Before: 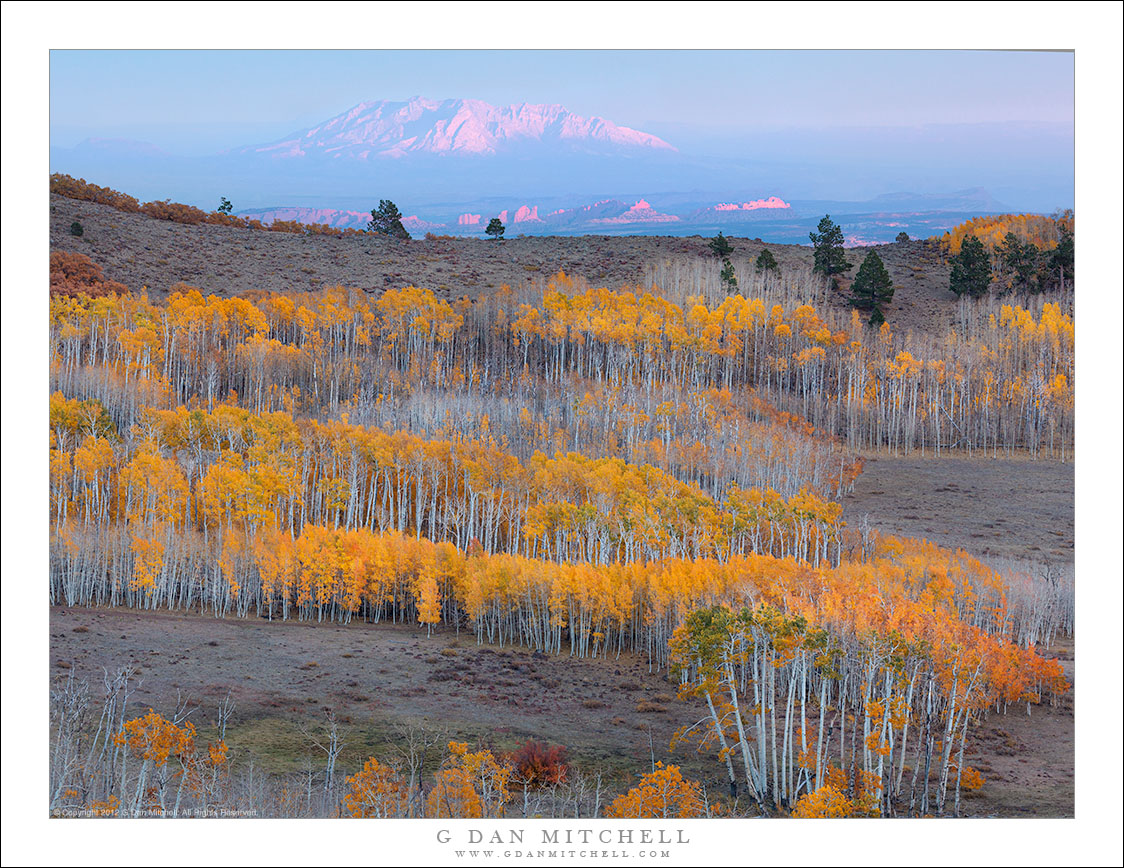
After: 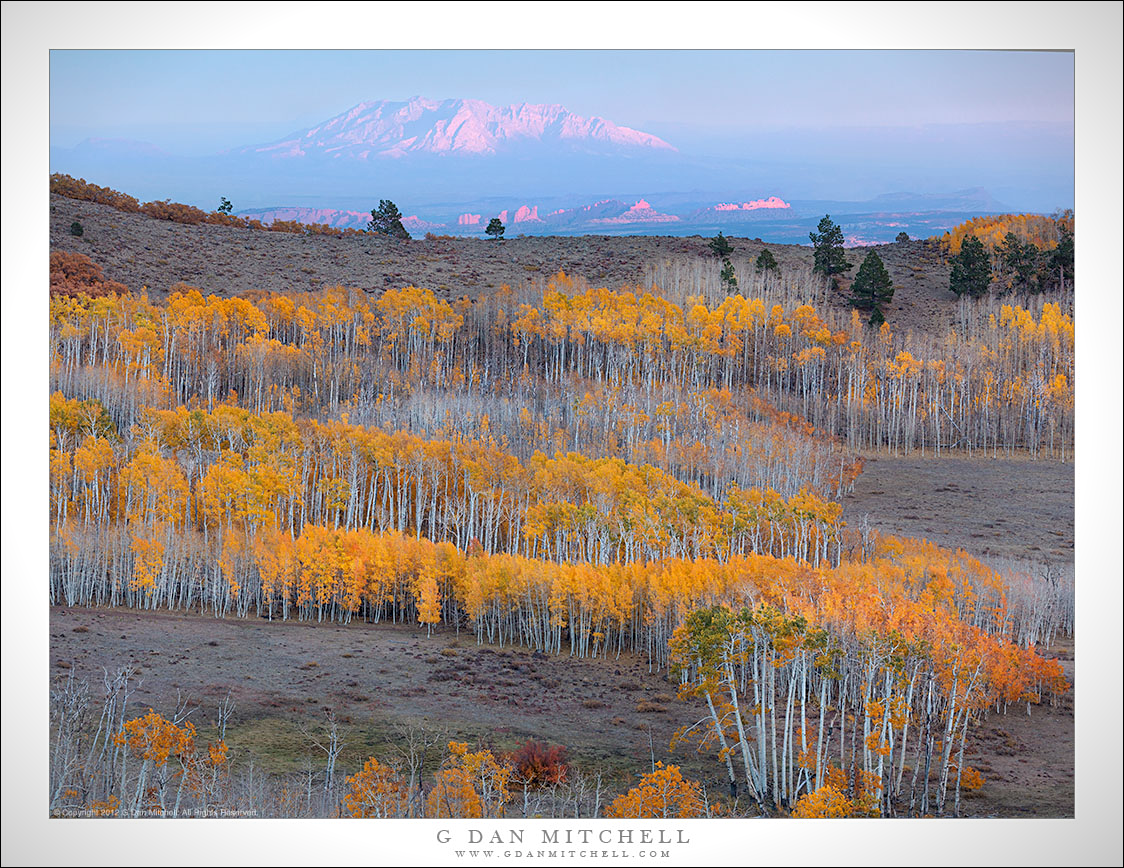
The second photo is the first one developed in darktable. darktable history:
vignetting: fall-off start 97.23%, saturation -0.024, center (-0.033, -0.042), width/height ratio 1.179, unbound false
sharpen: amount 0.2
white balance: emerald 1
